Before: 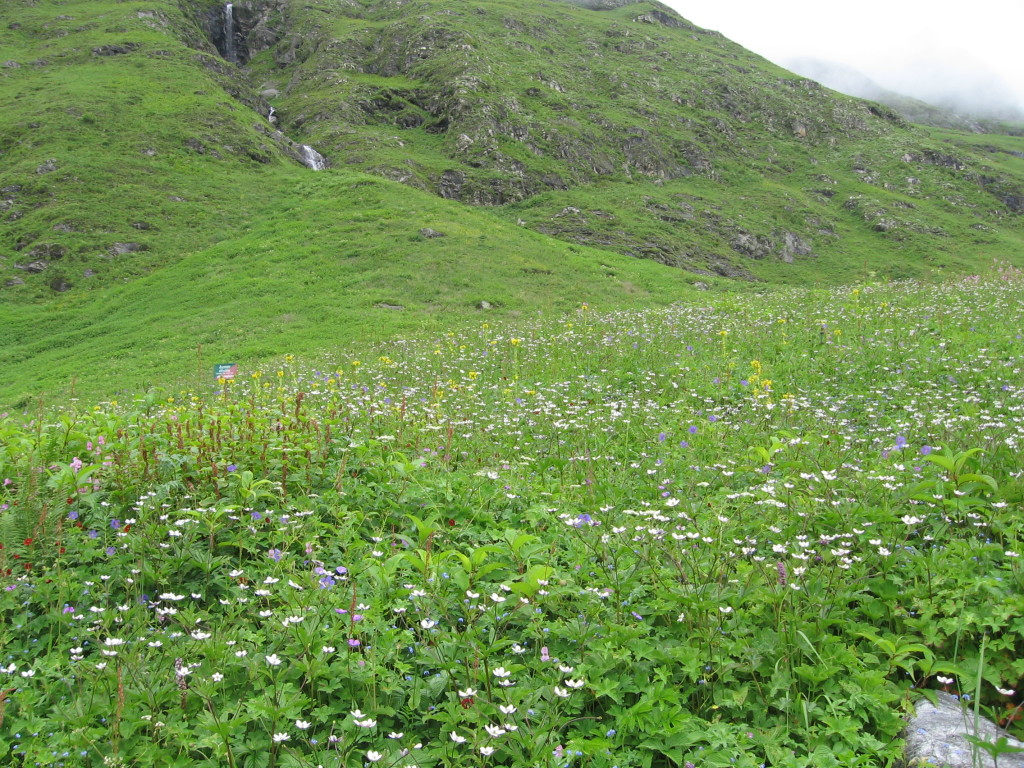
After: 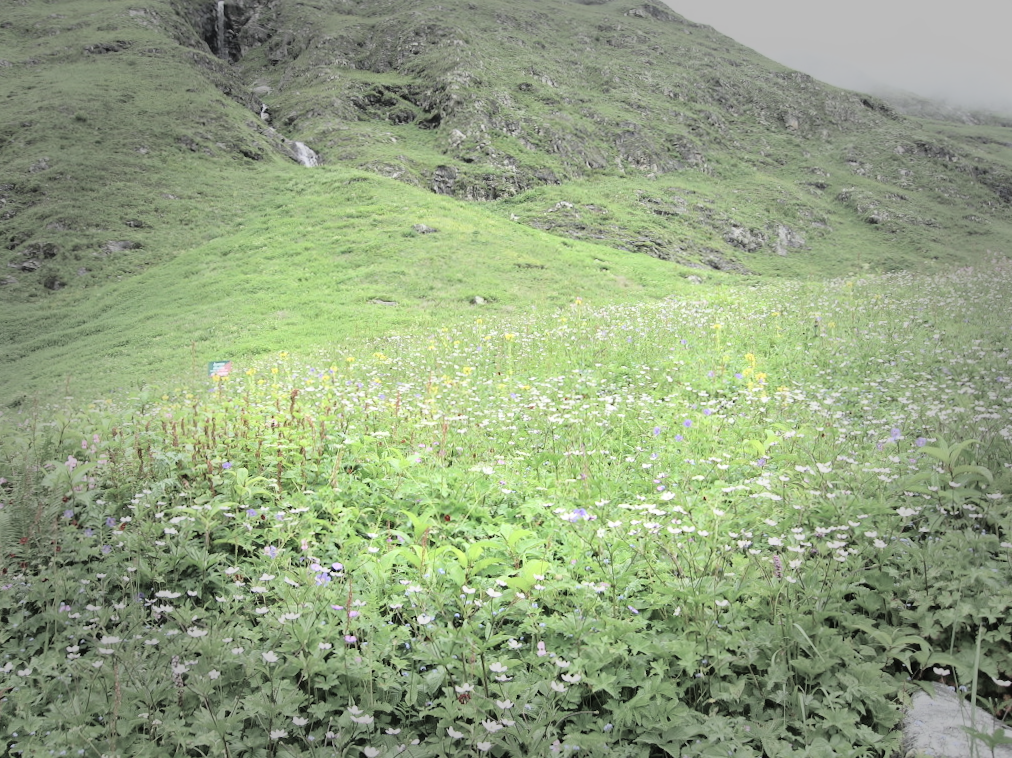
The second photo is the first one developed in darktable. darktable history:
vignetting: fall-off start 48.41%, automatic ratio true, width/height ratio 1.29, unbound false
contrast brightness saturation: contrast 0.1, saturation -0.36
base curve: curves: ch0 [(0, 0) (0.032, 0.037) (0.105, 0.228) (0.435, 0.76) (0.856, 0.983) (1, 1)]
rotate and perspective: rotation -0.45°, automatic cropping original format, crop left 0.008, crop right 0.992, crop top 0.012, crop bottom 0.988
